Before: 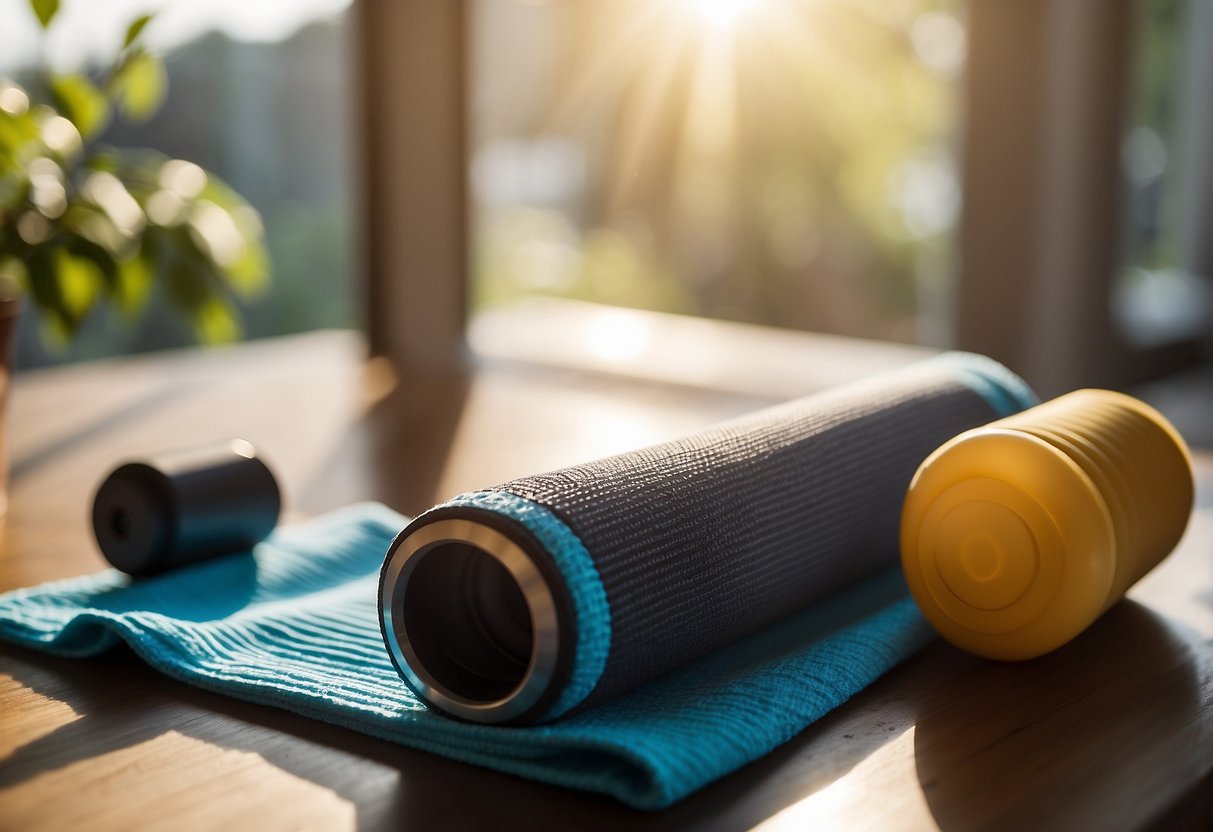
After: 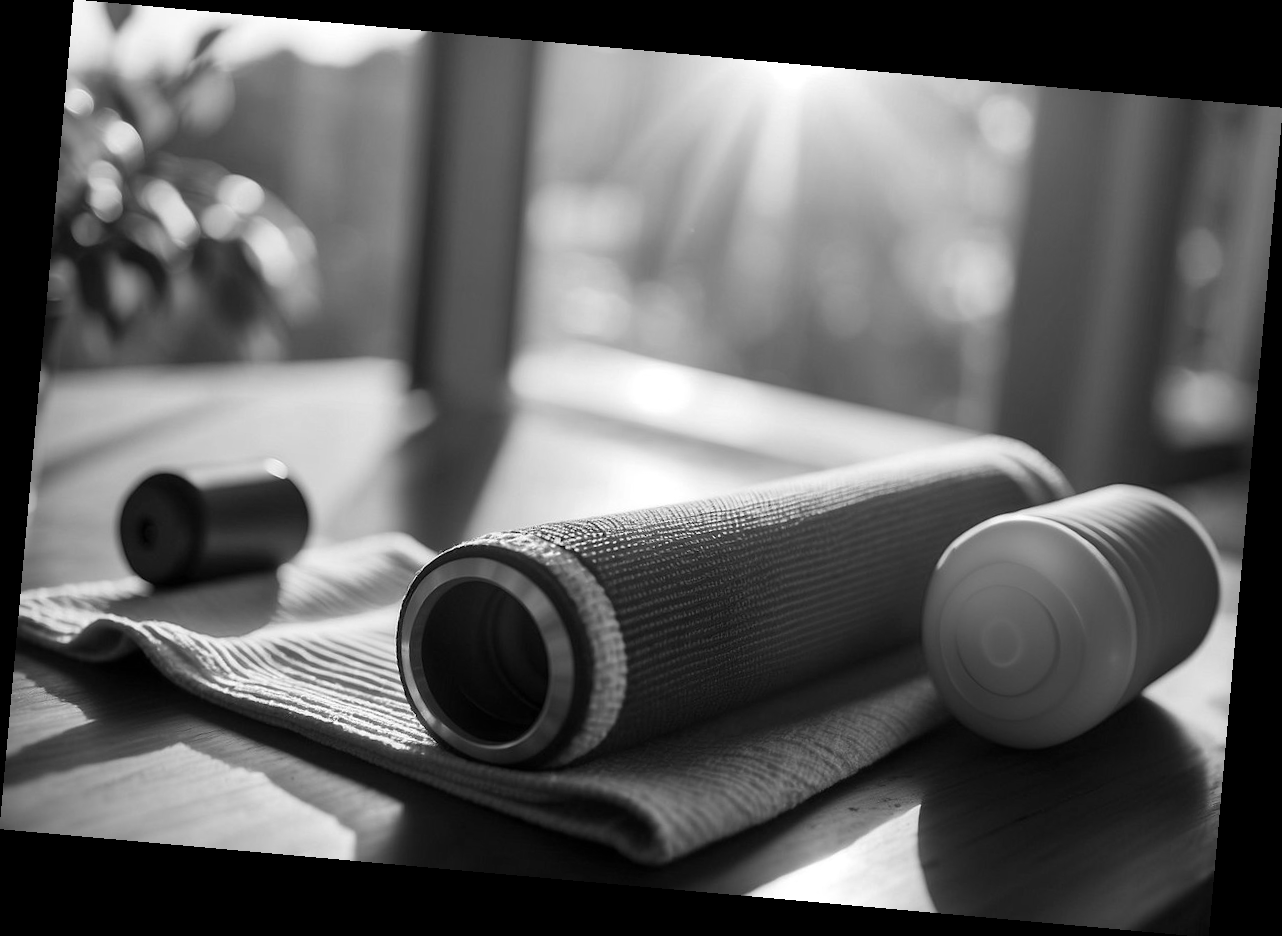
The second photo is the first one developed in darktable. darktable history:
color calibration: output gray [0.25, 0.35, 0.4, 0], x 0.383, y 0.372, temperature 3905.17 K
rotate and perspective: rotation 5.12°, automatic cropping off
